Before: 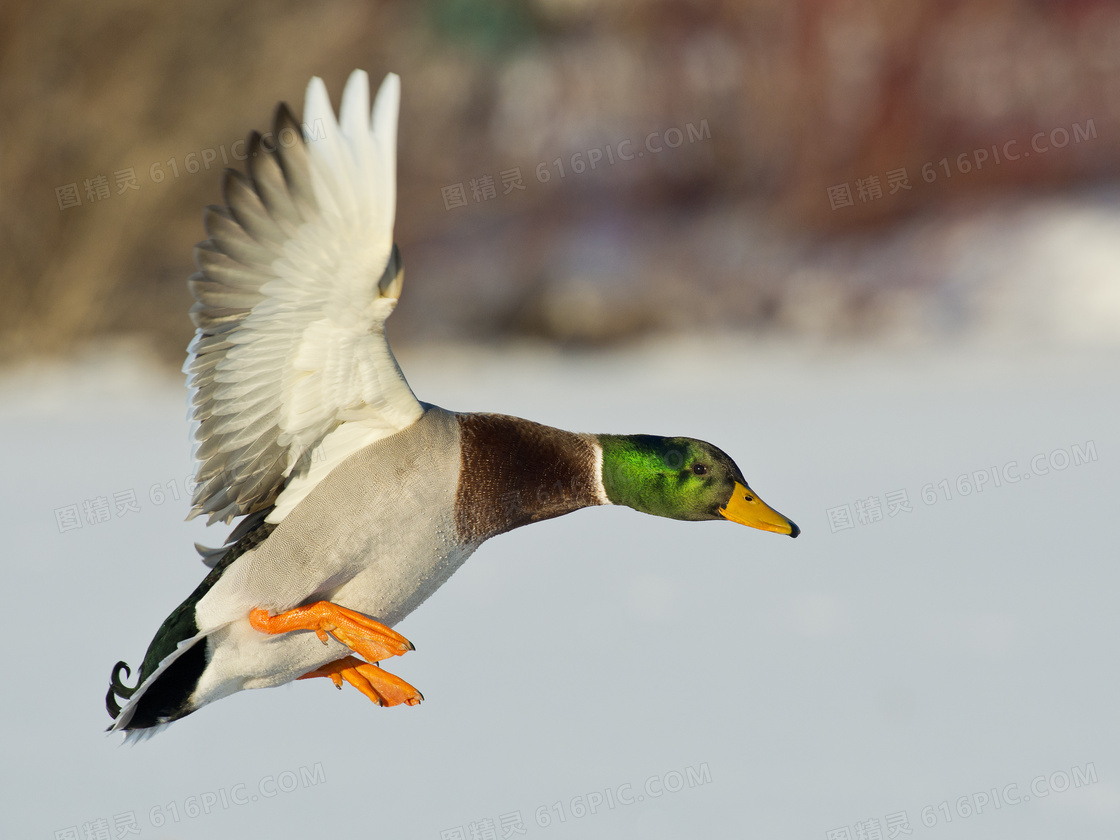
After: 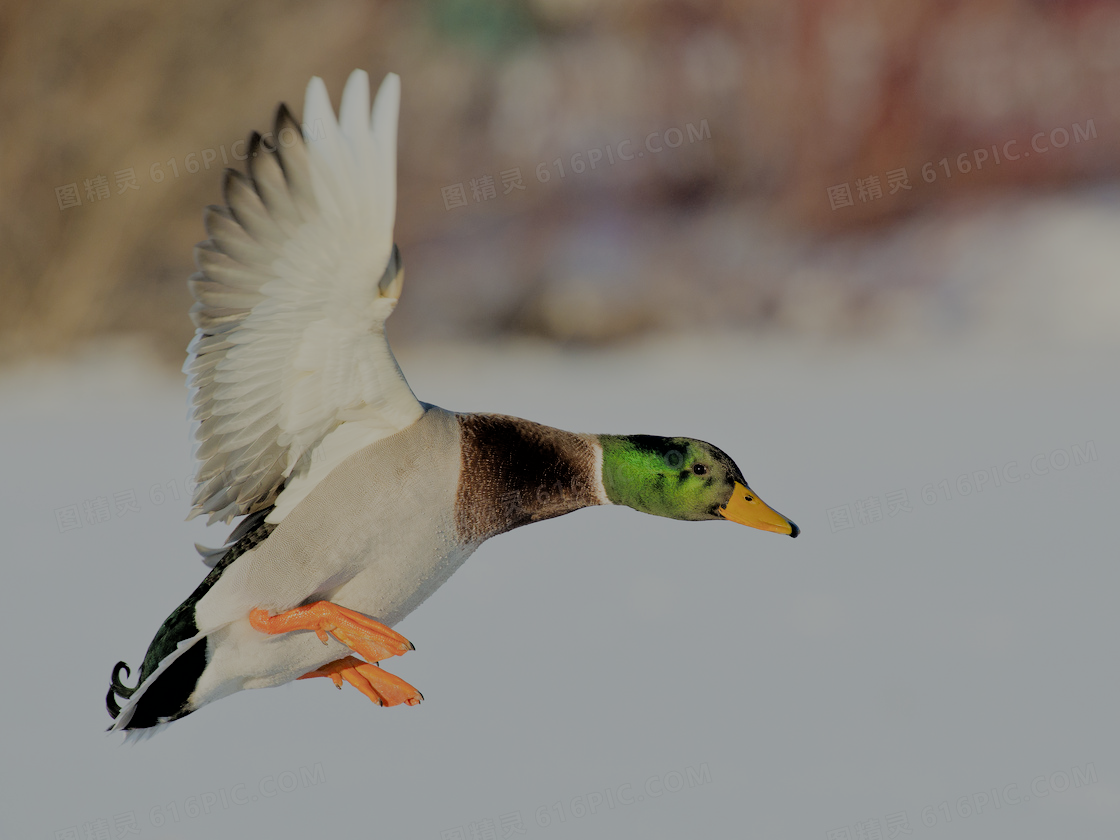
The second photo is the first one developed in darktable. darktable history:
filmic rgb: black relative exposure -4.5 EV, white relative exposure 6.63 EV, hardness 1.83, contrast 0.505
